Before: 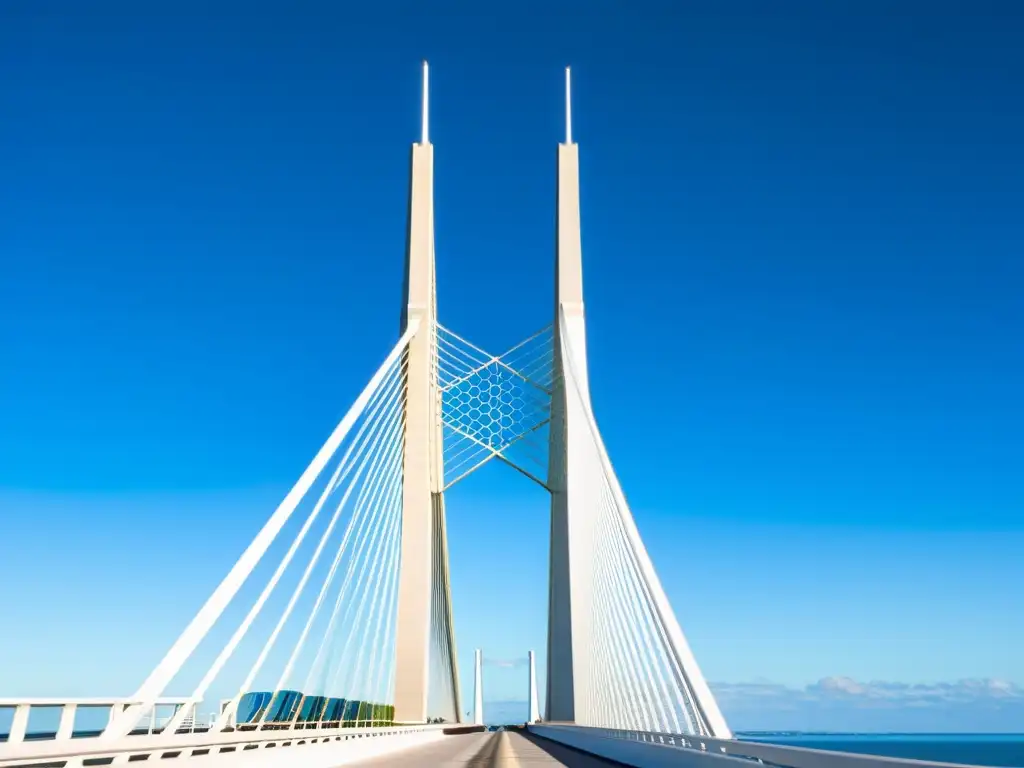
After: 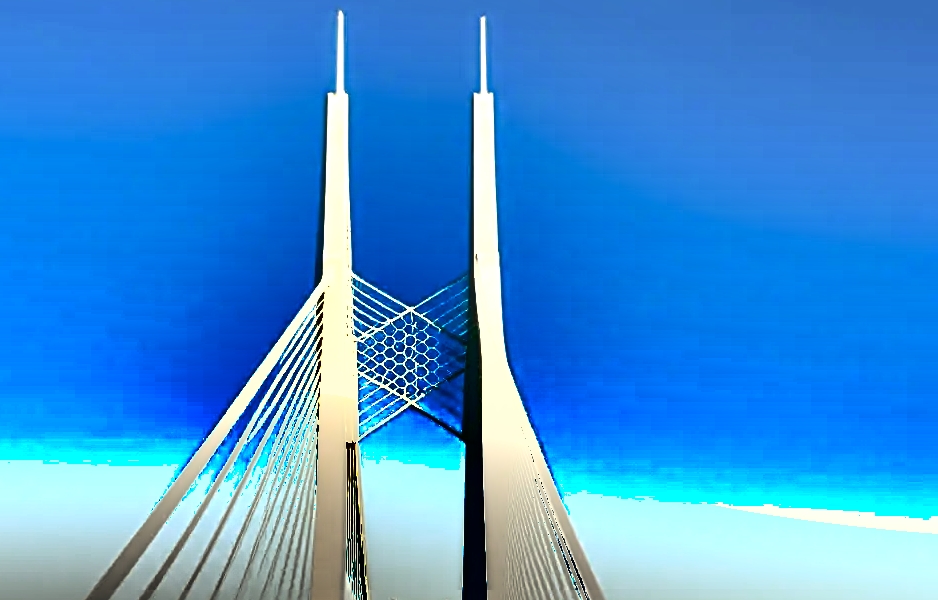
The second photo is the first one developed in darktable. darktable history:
sharpen: radius 3.983
crop: left 8.397%, top 6.56%, bottom 15.302%
shadows and highlights: shadows 20.93, highlights -82.99, soften with gaussian
exposure: black level correction 0, exposure 1.326 EV, compensate exposure bias true, compensate highlight preservation false
color correction: highlights a* 1.31, highlights b* 17.79
